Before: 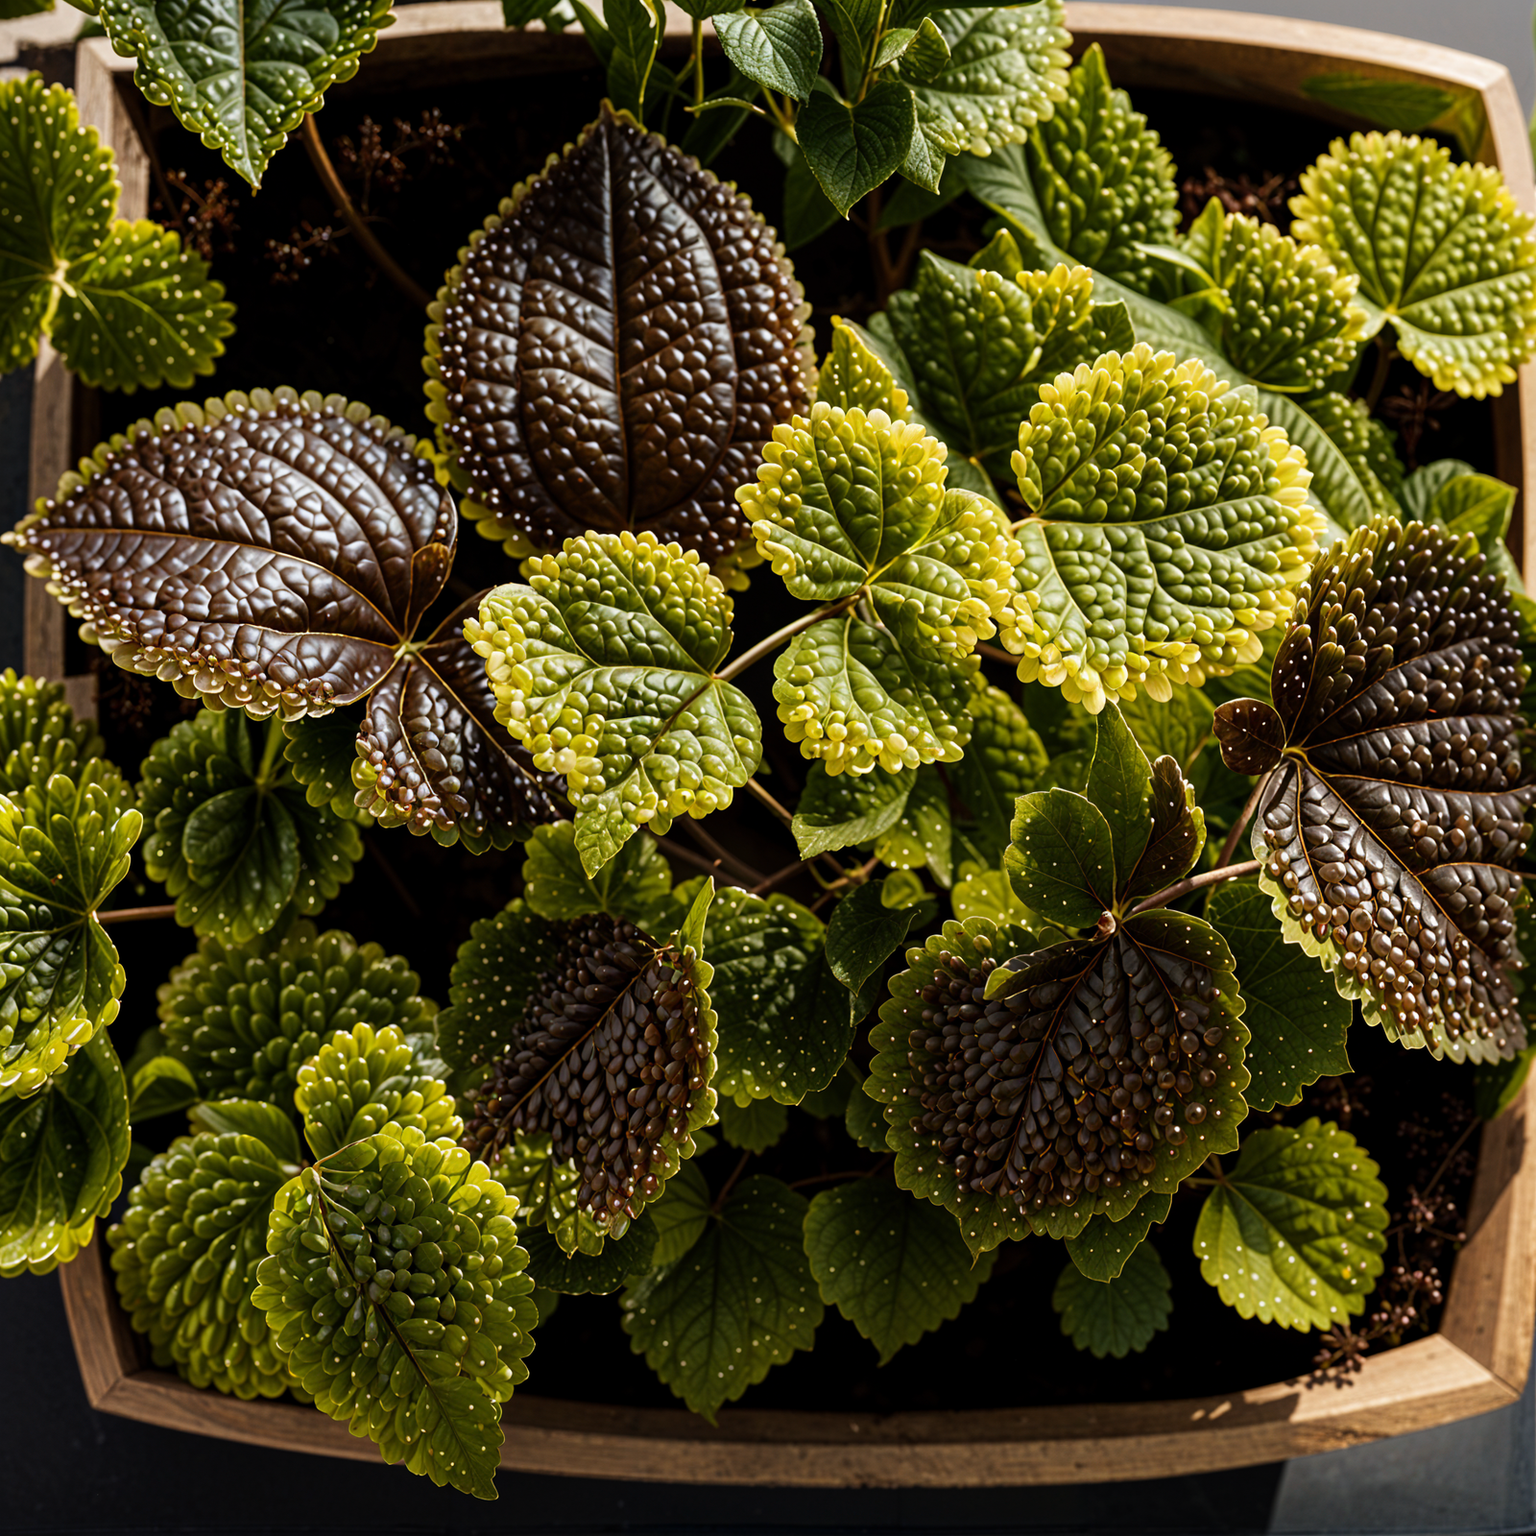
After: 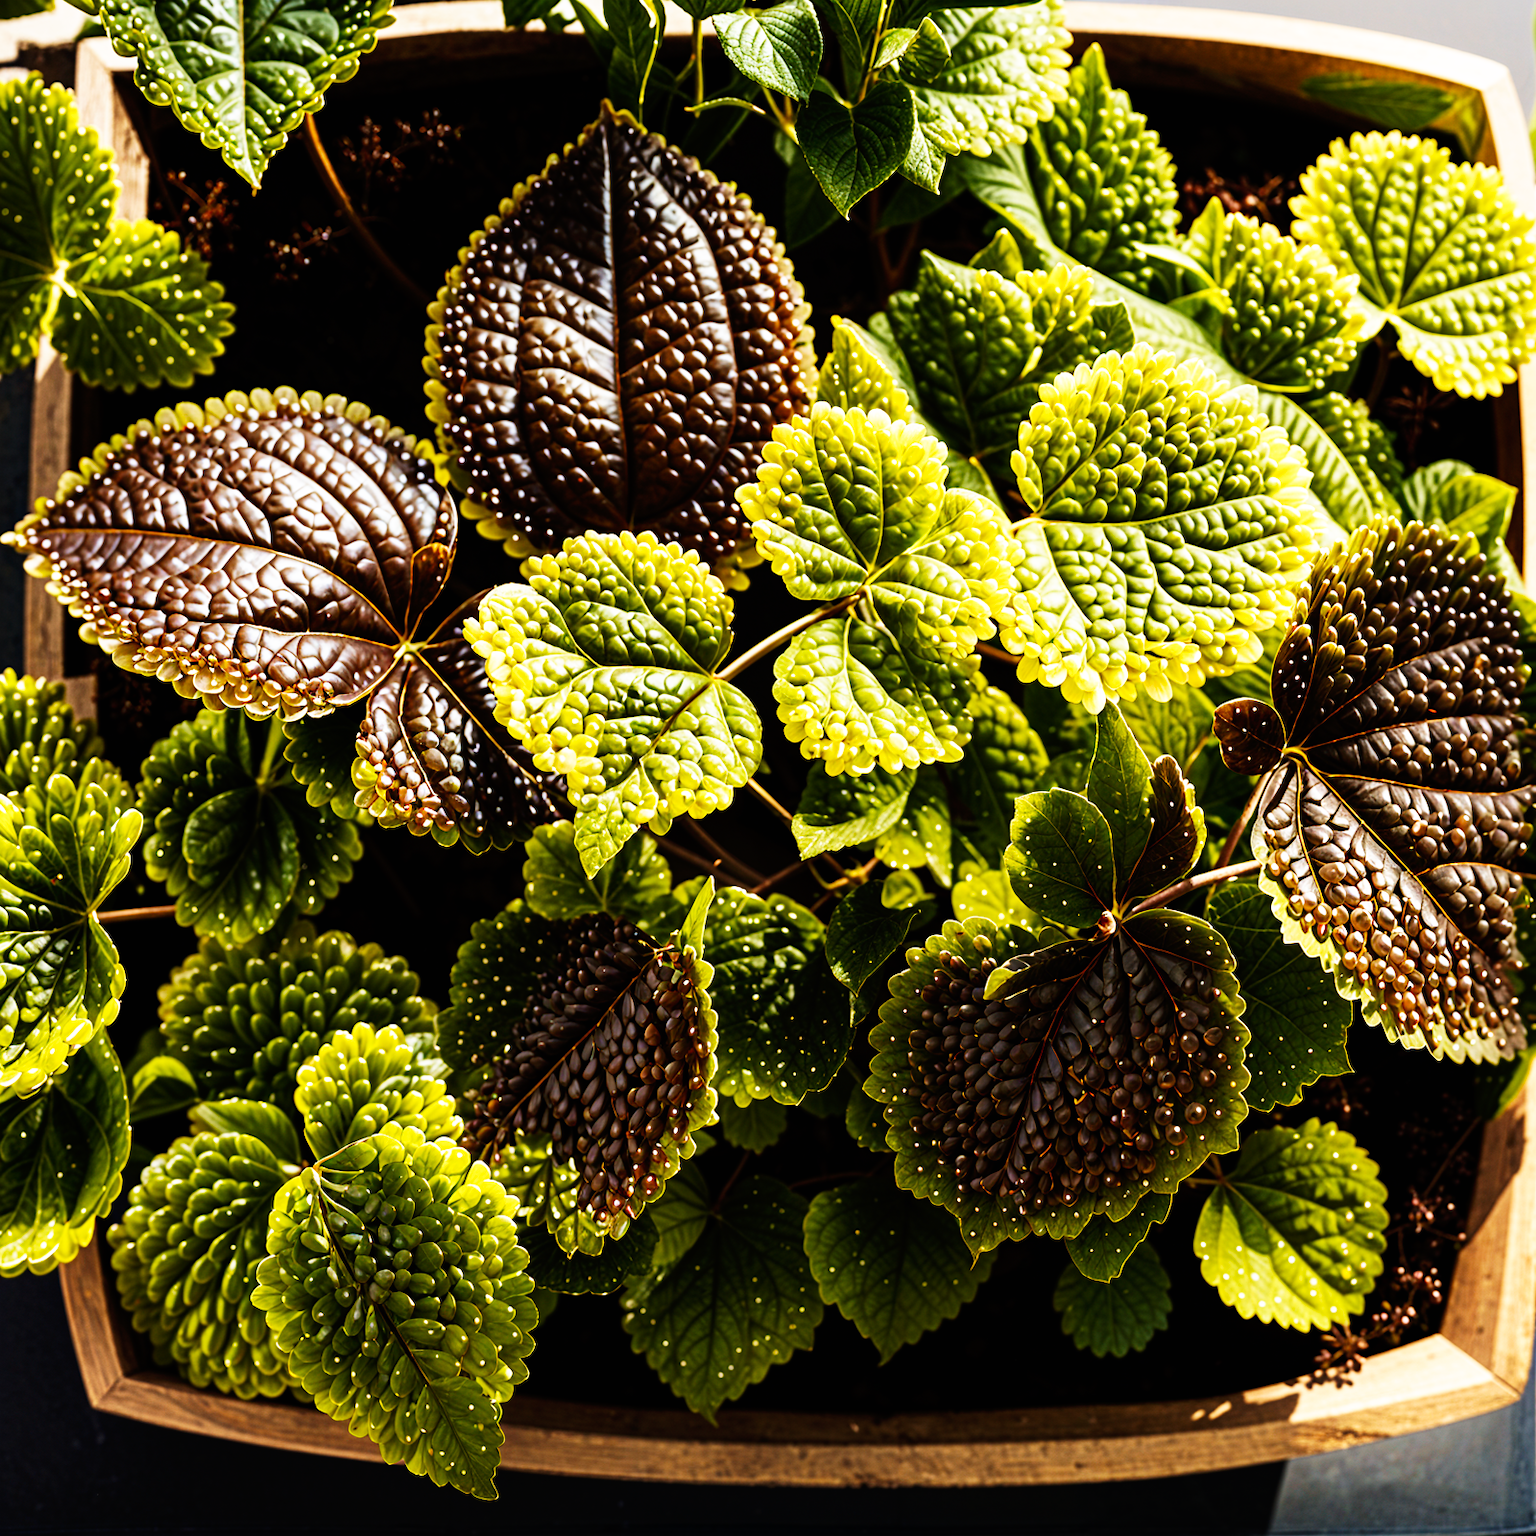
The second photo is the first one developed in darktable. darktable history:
velvia: on, module defaults
base curve: curves: ch0 [(0, 0) (0.007, 0.004) (0.027, 0.03) (0.046, 0.07) (0.207, 0.54) (0.442, 0.872) (0.673, 0.972) (1, 1)], preserve colors none
